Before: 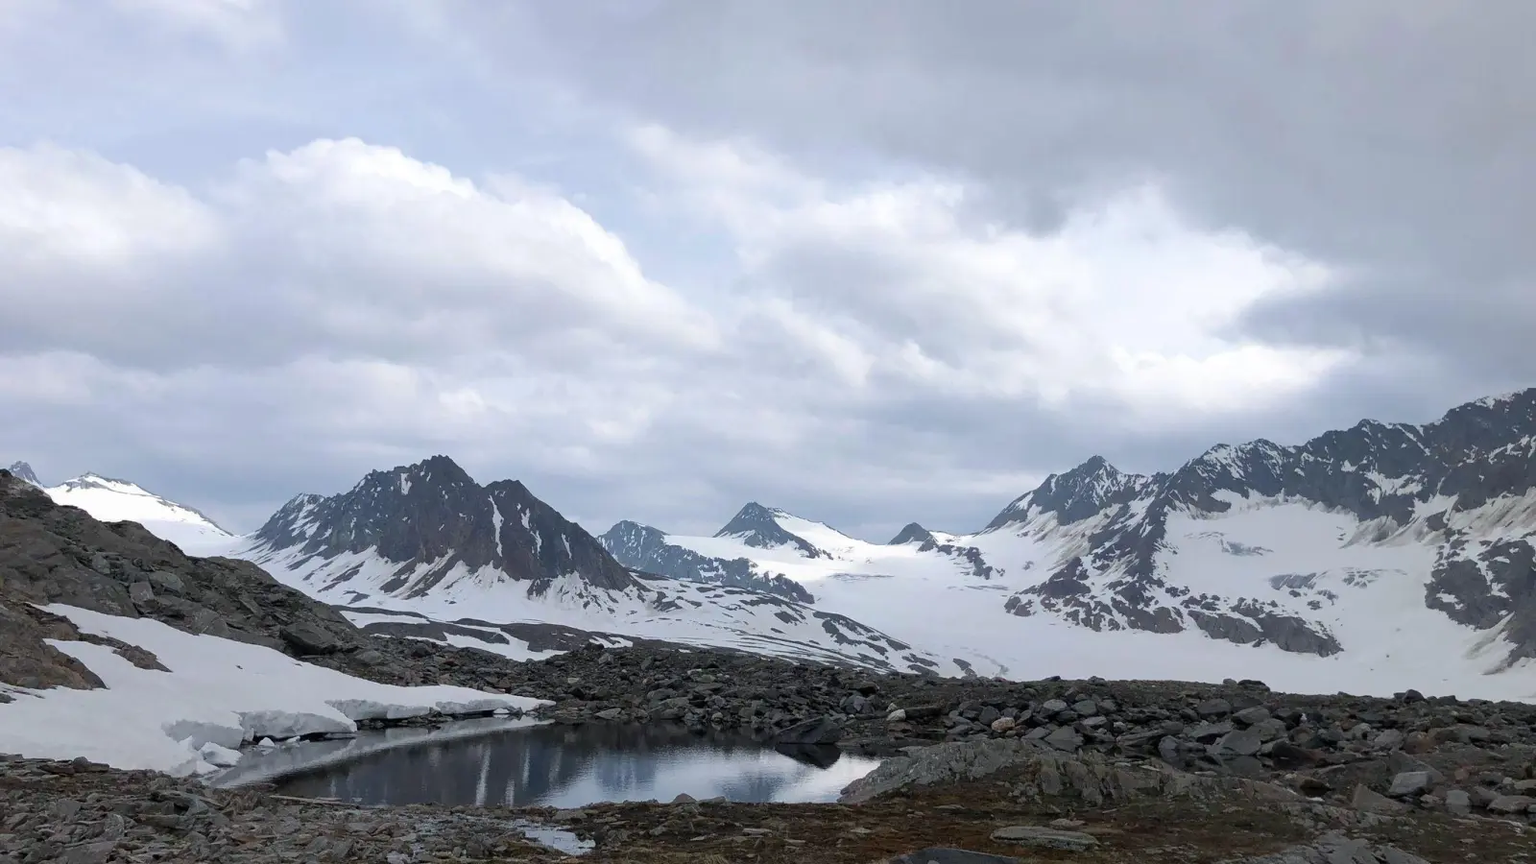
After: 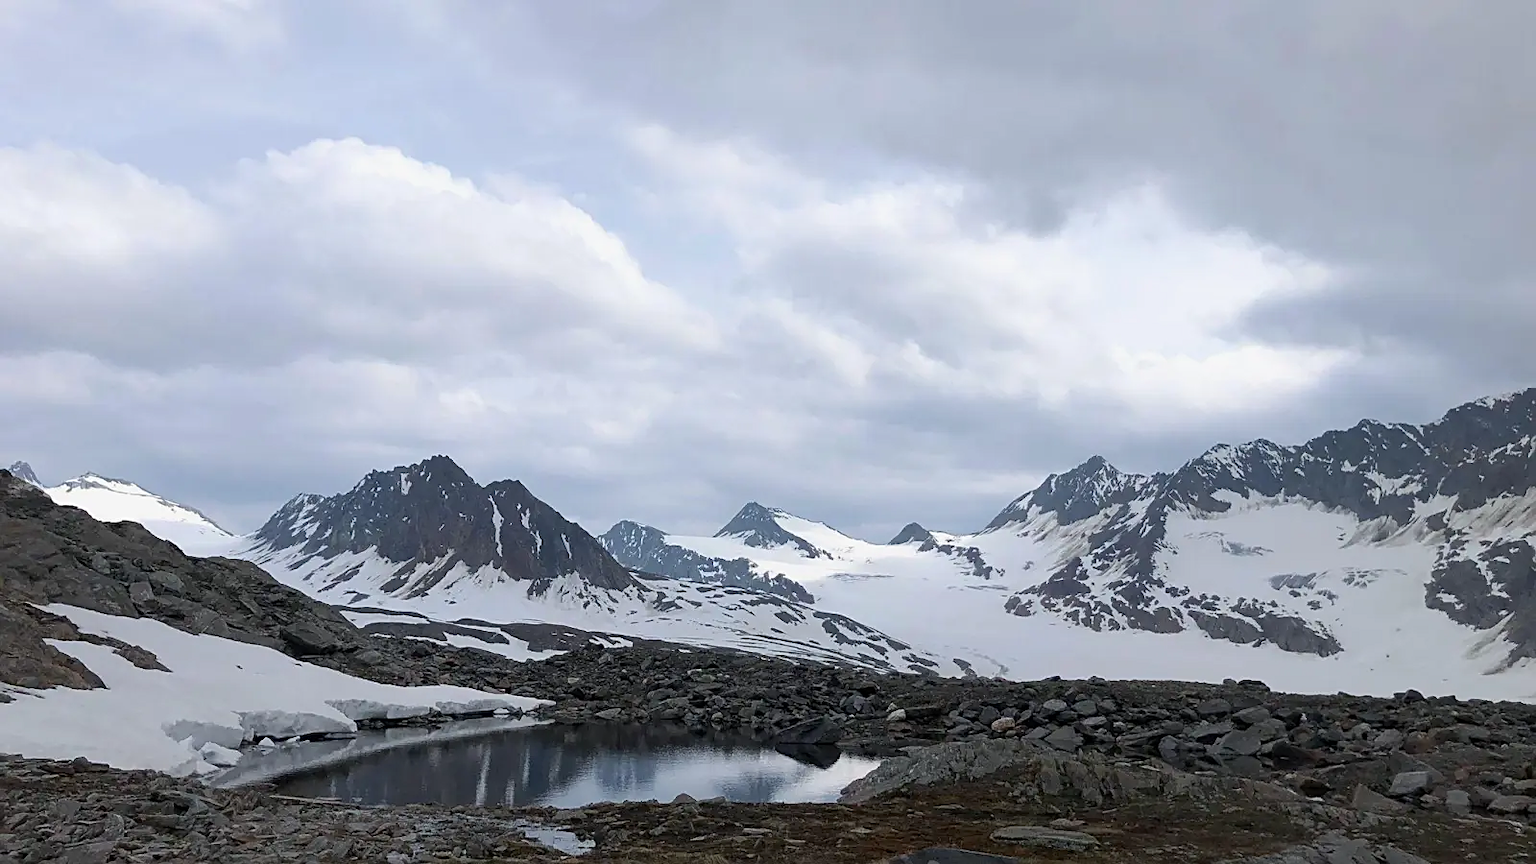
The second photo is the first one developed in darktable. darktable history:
sharpen: on, module defaults
exposure: exposure -0.139 EV, compensate highlight preservation false
contrast brightness saturation: contrast 0.101, brightness 0.024, saturation 0.022
